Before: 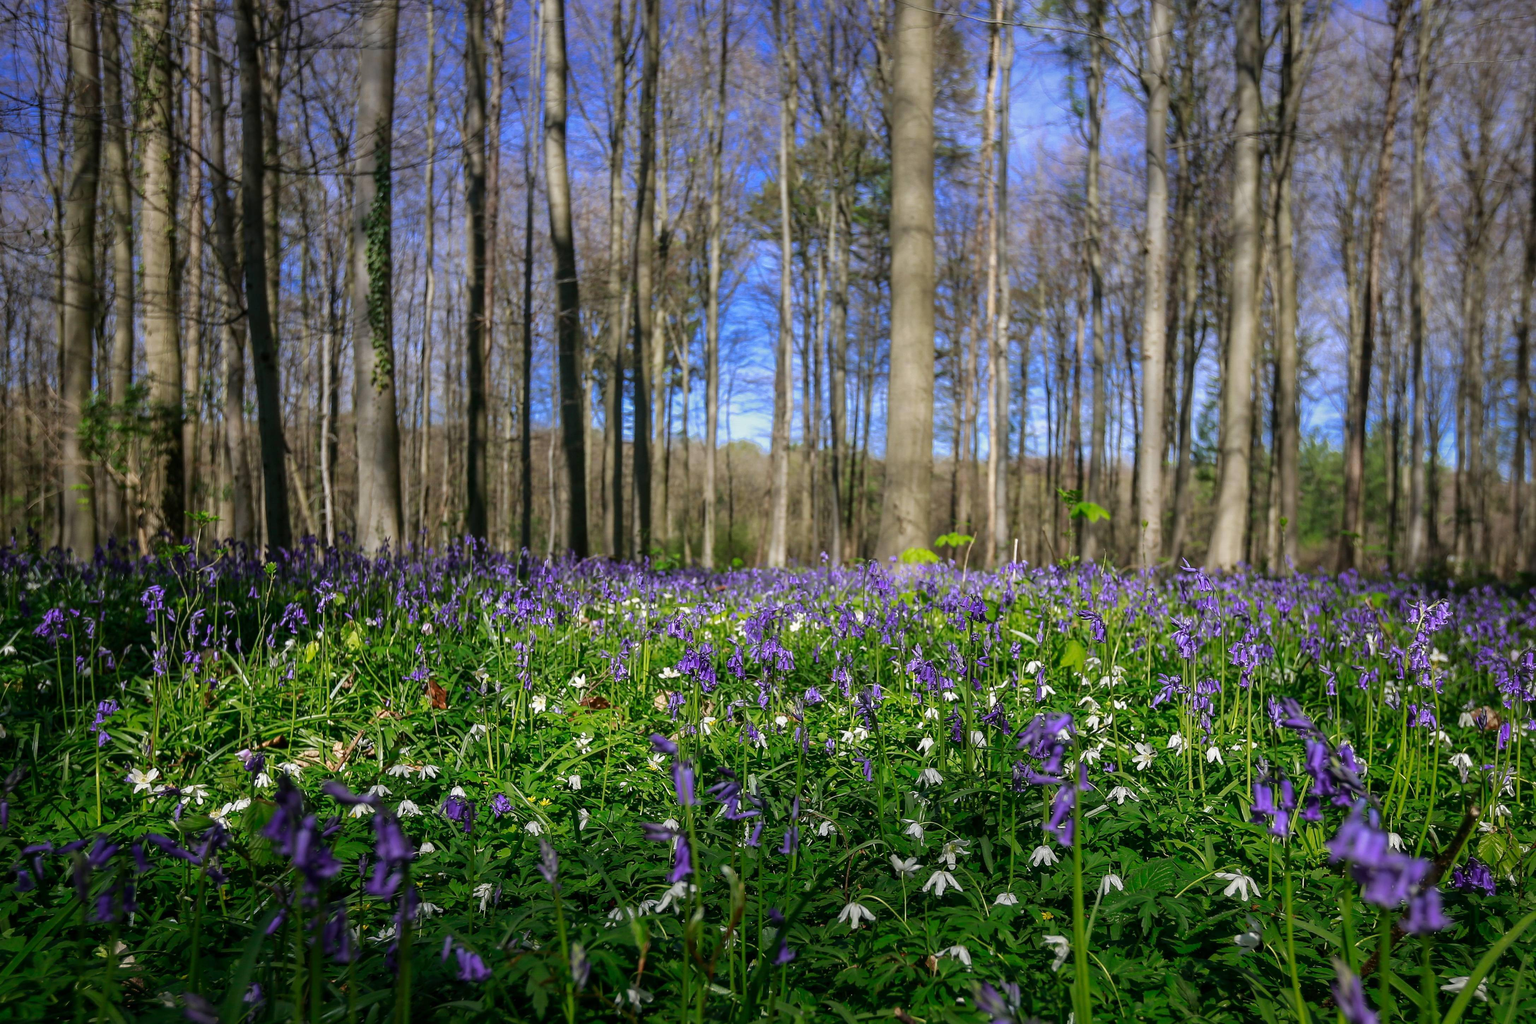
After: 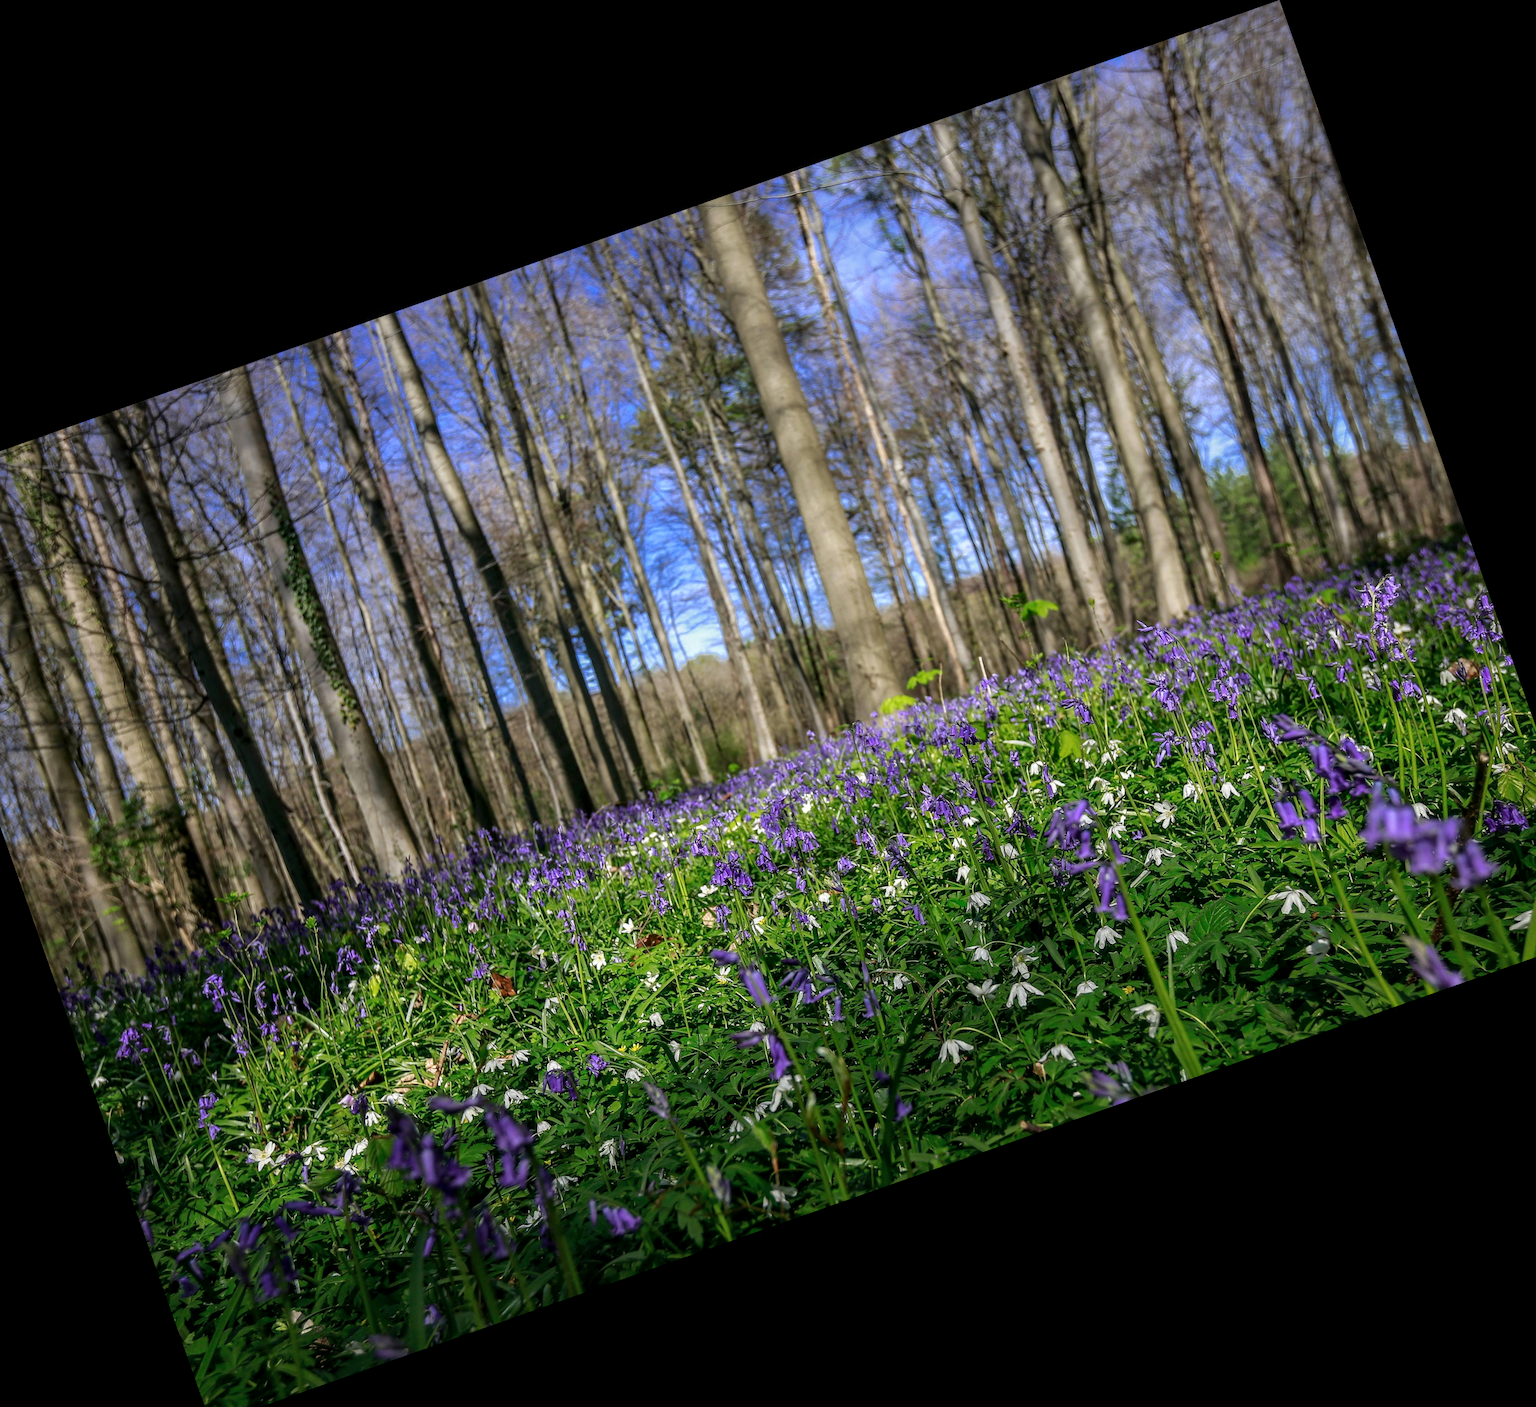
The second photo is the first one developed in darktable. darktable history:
crop and rotate: angle 19.43°, left 6.812%, right 4.125%, bottom 1.087%
local contrast: on, module defaults
